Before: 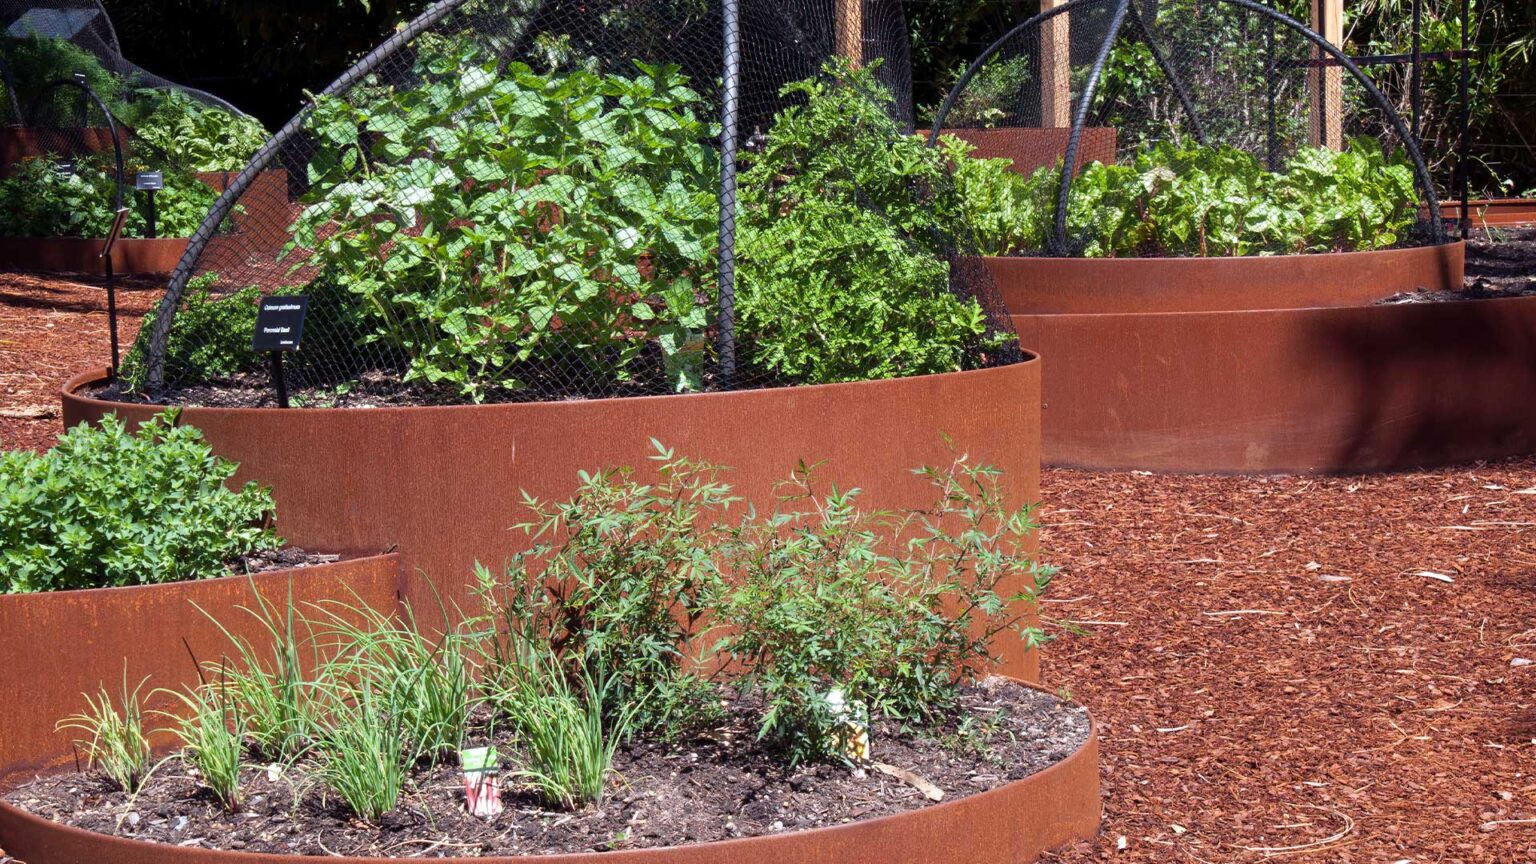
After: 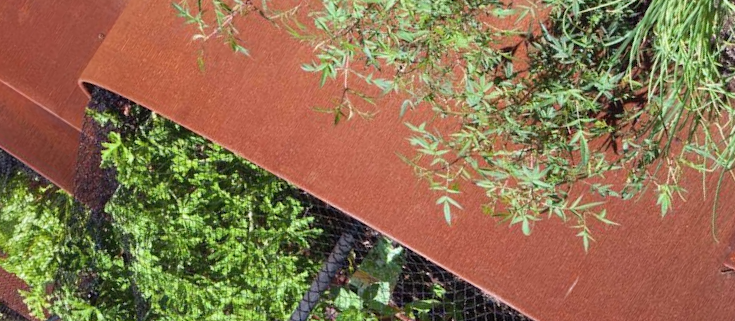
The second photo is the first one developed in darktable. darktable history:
crop and rotate: angle 147.11°, left 9.163%, top 15.657%, right 4.439%, bottom 17.097%
contrast brightness saturation: contrast 0.047, brightness 0.057, saturation 0.012
